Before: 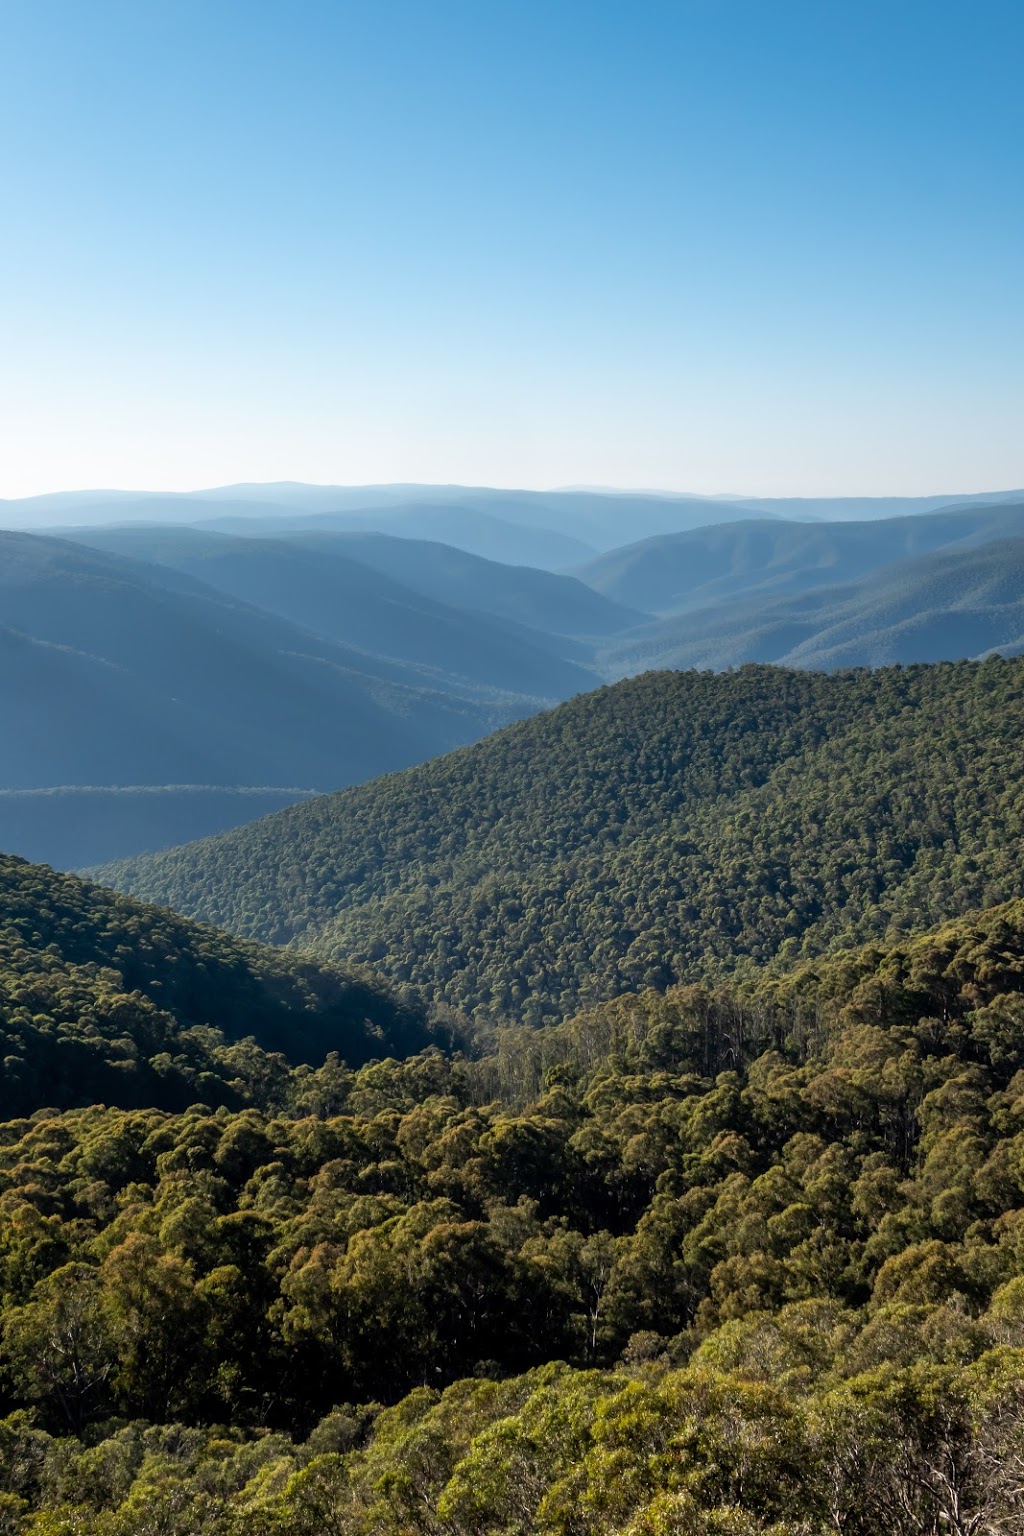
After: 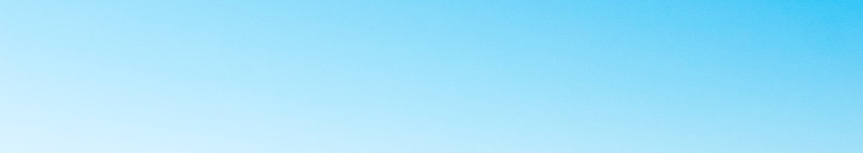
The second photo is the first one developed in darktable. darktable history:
base curve: curves: ch0 [(0, 0) (0.204, 0.334) (0.55, 0.733) (1, 1)], preserve colors none
crop and rotate: left 9.644%, top 9.491%, right 6.021%, bottom 80.509%
color balance rgb: perceptual saturation grading › global saturation 20%, perceptual saturation grading › highlights -25%, perceptual saturation grading › shadows 50.52%, global vibrance 40.24%
grain: coarseness 14.57 ISO, strength 8.8%
